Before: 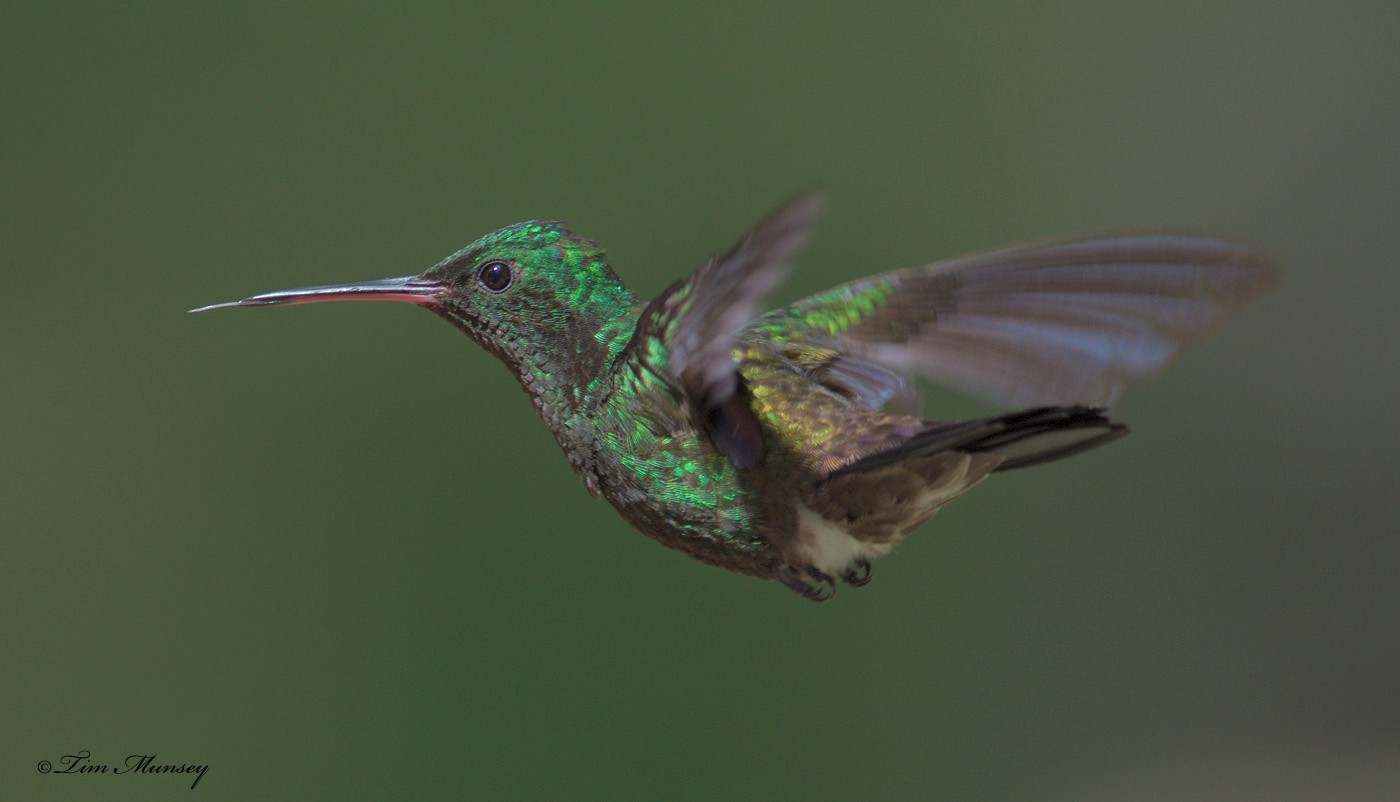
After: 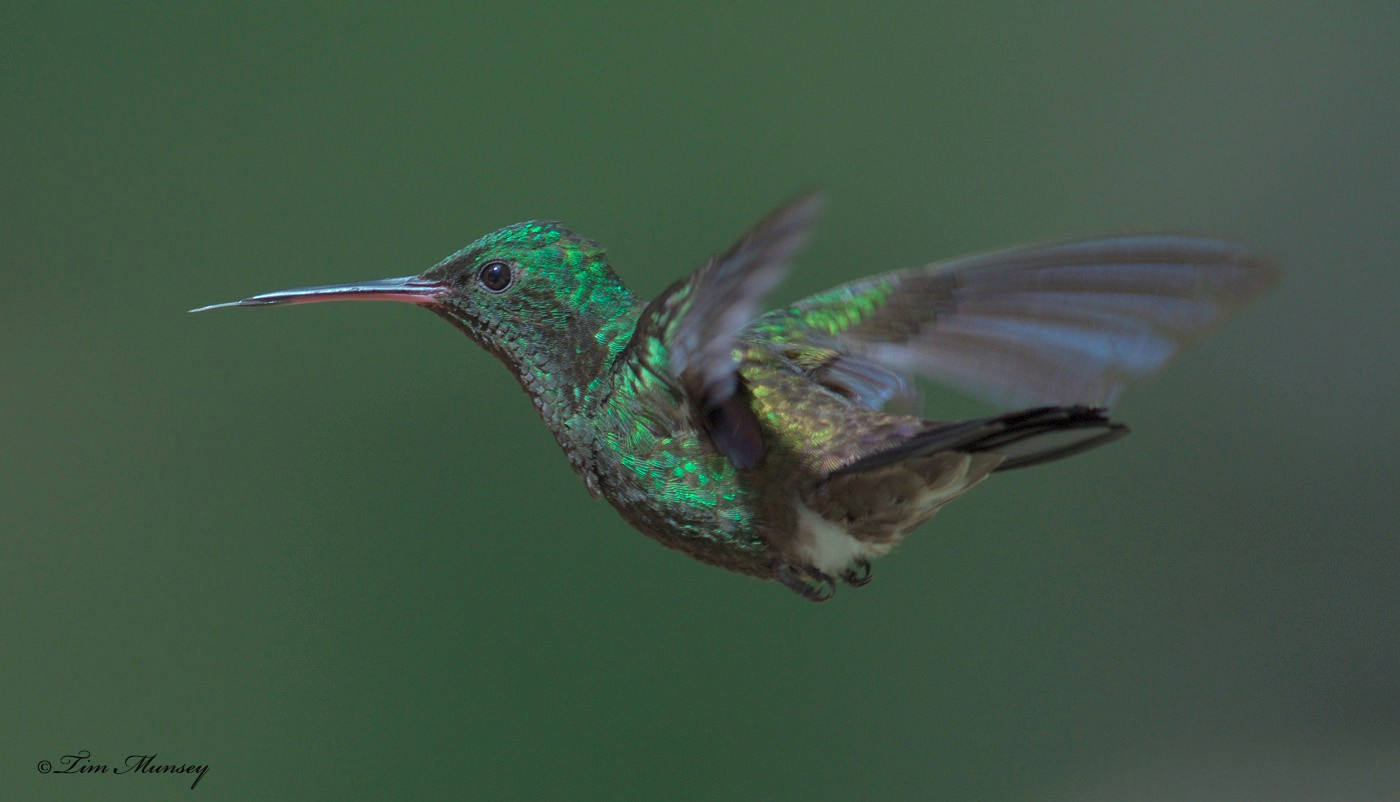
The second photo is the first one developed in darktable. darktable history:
sharpen: radius 2.883, amount 0.868, threshold 47.523
color correction: highlights a* -10.04, highlights b* -10.37
